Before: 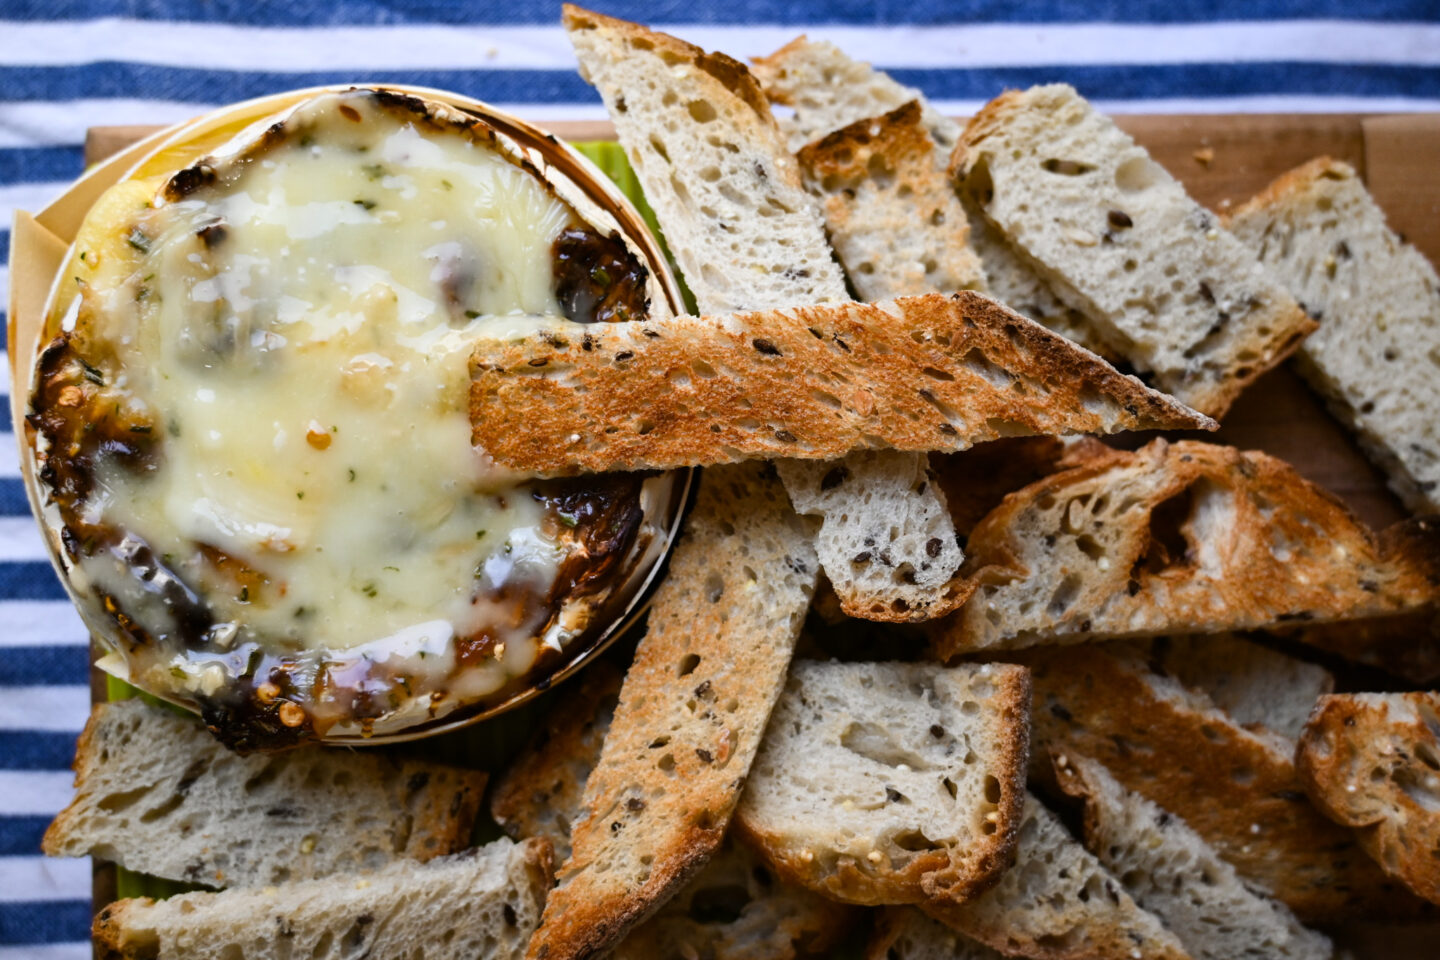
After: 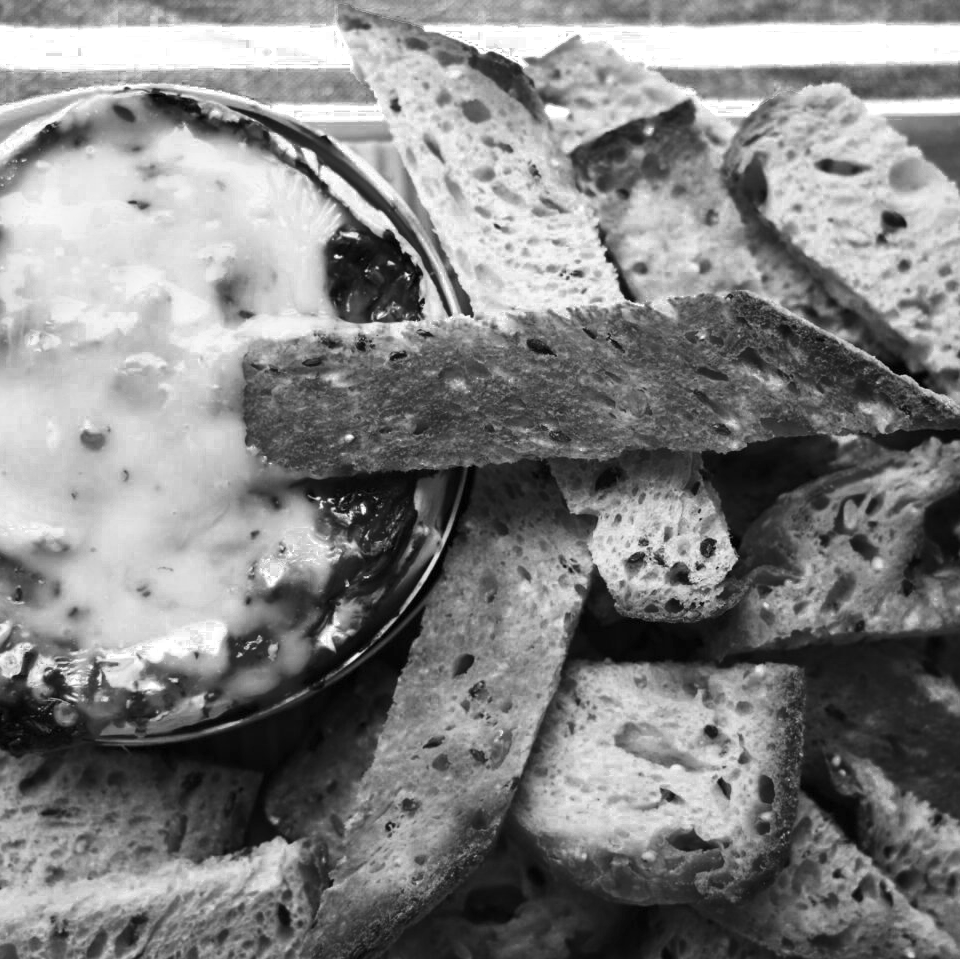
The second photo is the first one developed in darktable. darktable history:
color zones: curves: ch0 [(0.002, 0.589) (0.107, 0.484) (0.146, 0.249) (0.217, 0.352) (0.309, 0.525) (0.39, 0.404) (0.455, 0.169) (0.597, 0.055) (0.724, 0.212) (0.775, 0.691) (0.869, 0.571) (1, 0.587)]; ch1 [(0, 0) (0.143, 0) (0.286, 0) (0.429, 0) (0.571, 0) (0.714, 0) (0.857, 0)]
crop and rotate: left 15.754%, right 17.579%
contrast brightness saturation: contrast 0.2, brightness 0.16, saturation 0.22
